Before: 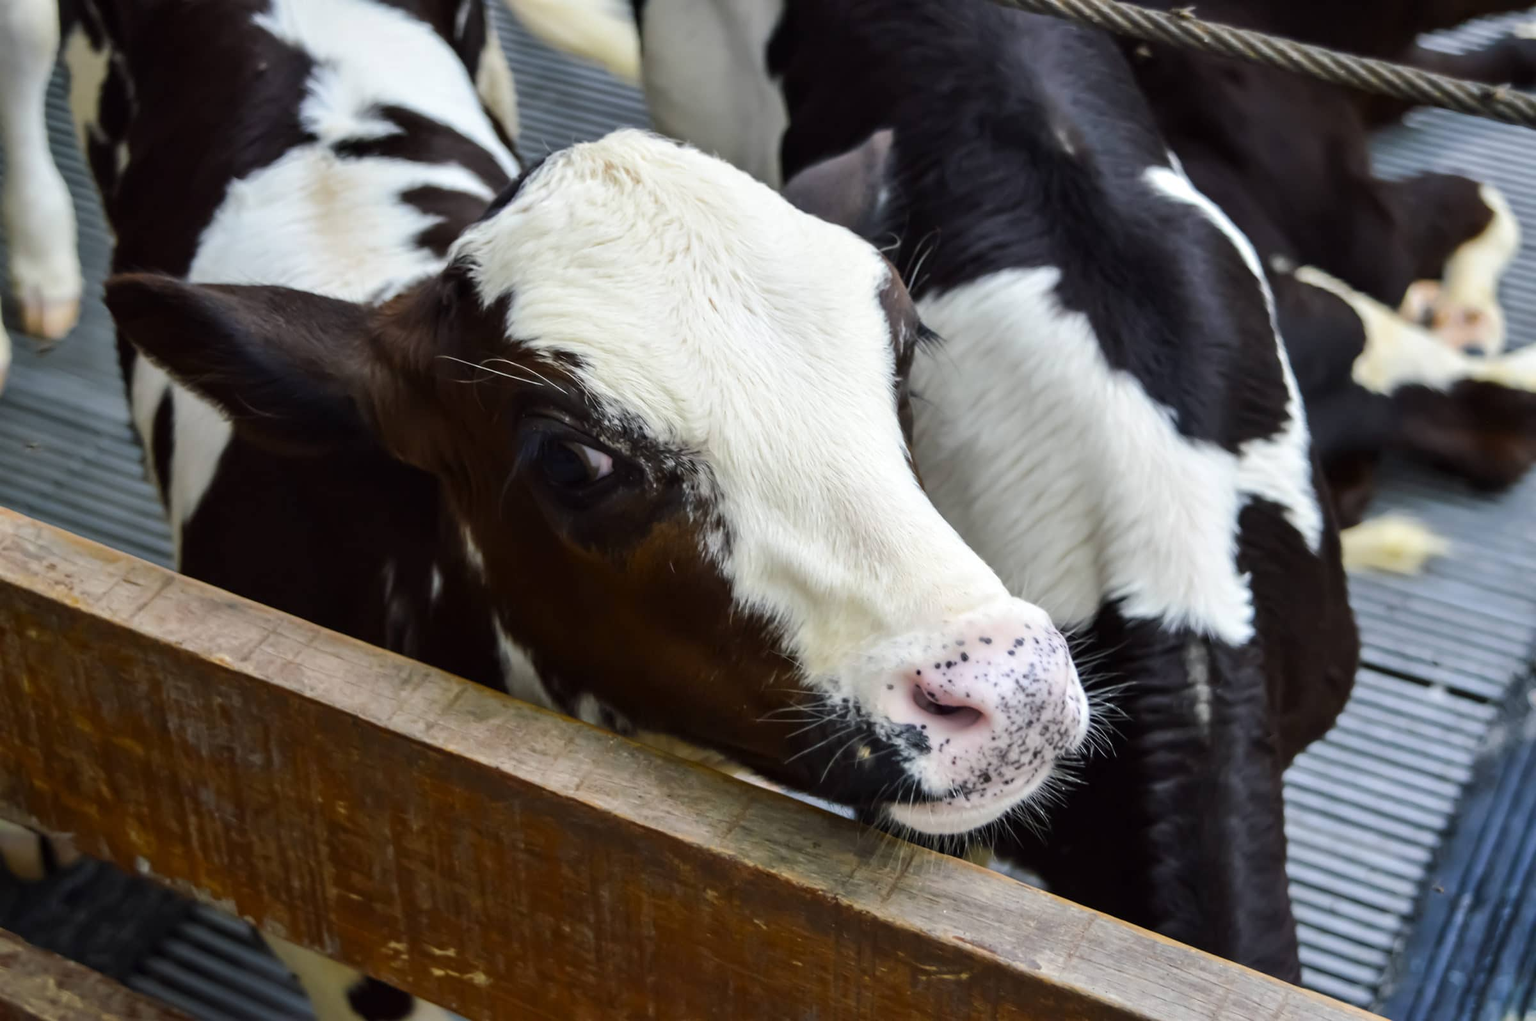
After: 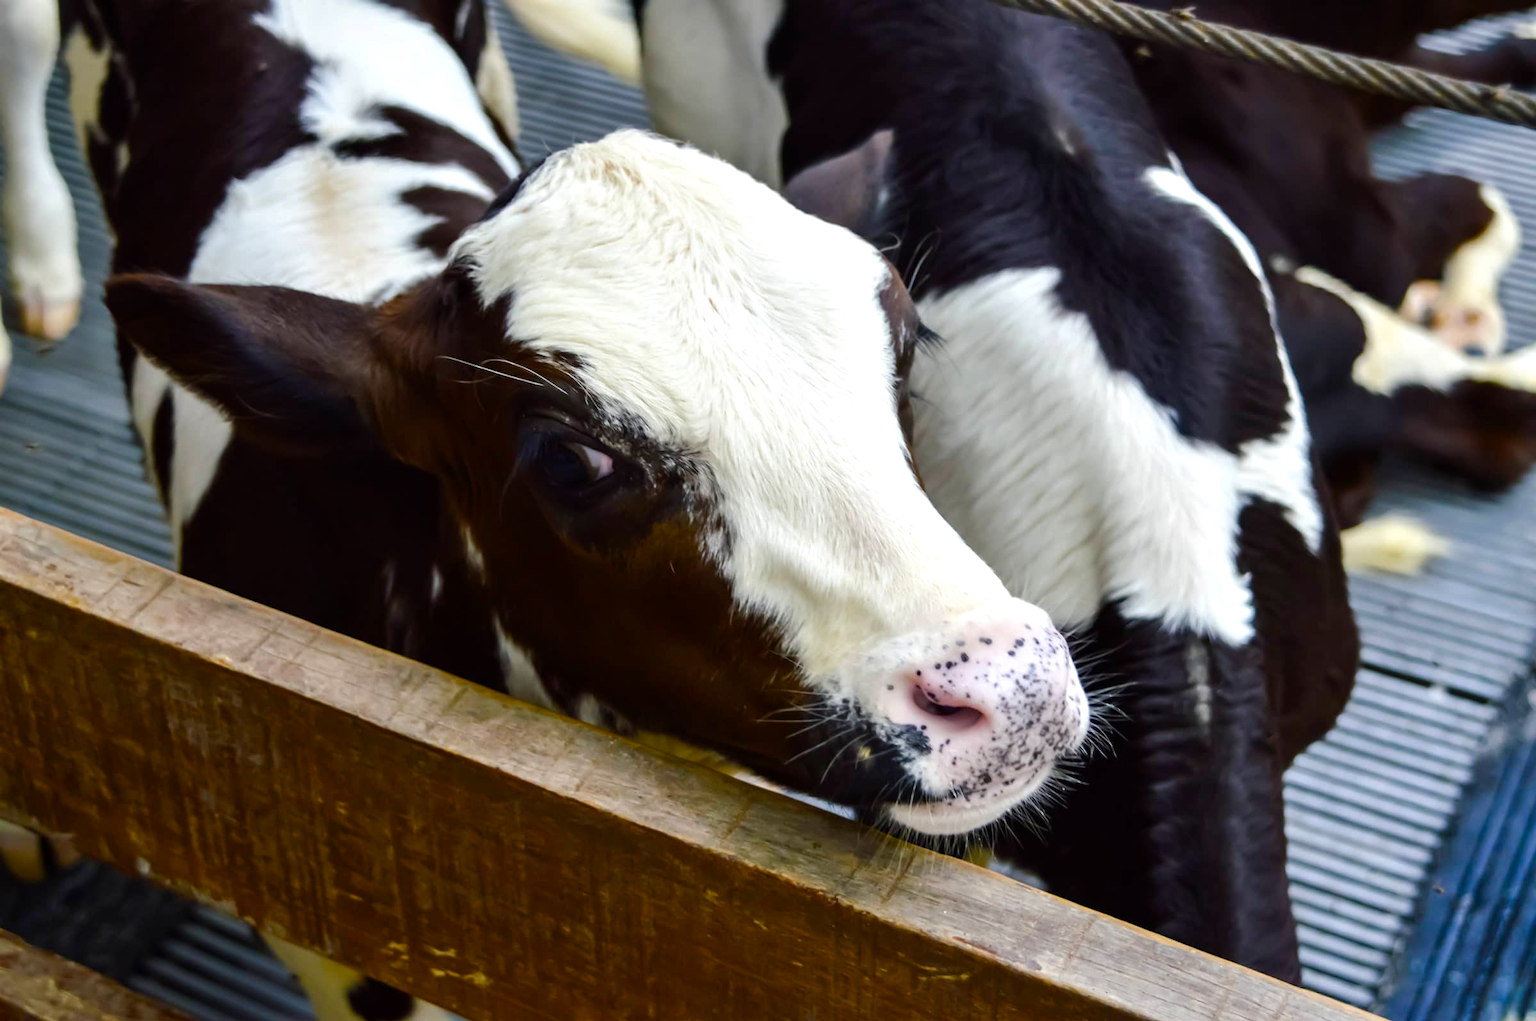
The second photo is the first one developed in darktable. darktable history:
color balance rgb: linear chroma grading › global chroma 14.817%, perceptual saturation grading › global saturation 20%, perceptual saturation grading › highlights -49.941%, perceptual saturation grading › shadows 25.62%, global vibrance 30.436%, contrast 9.797%
